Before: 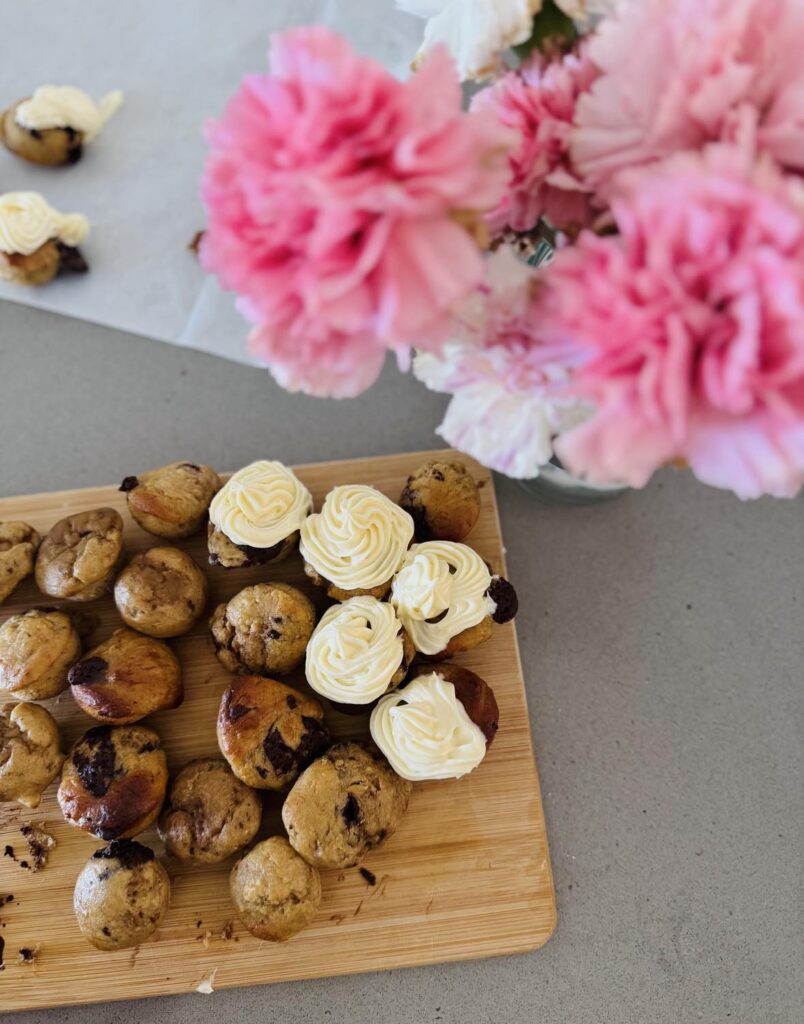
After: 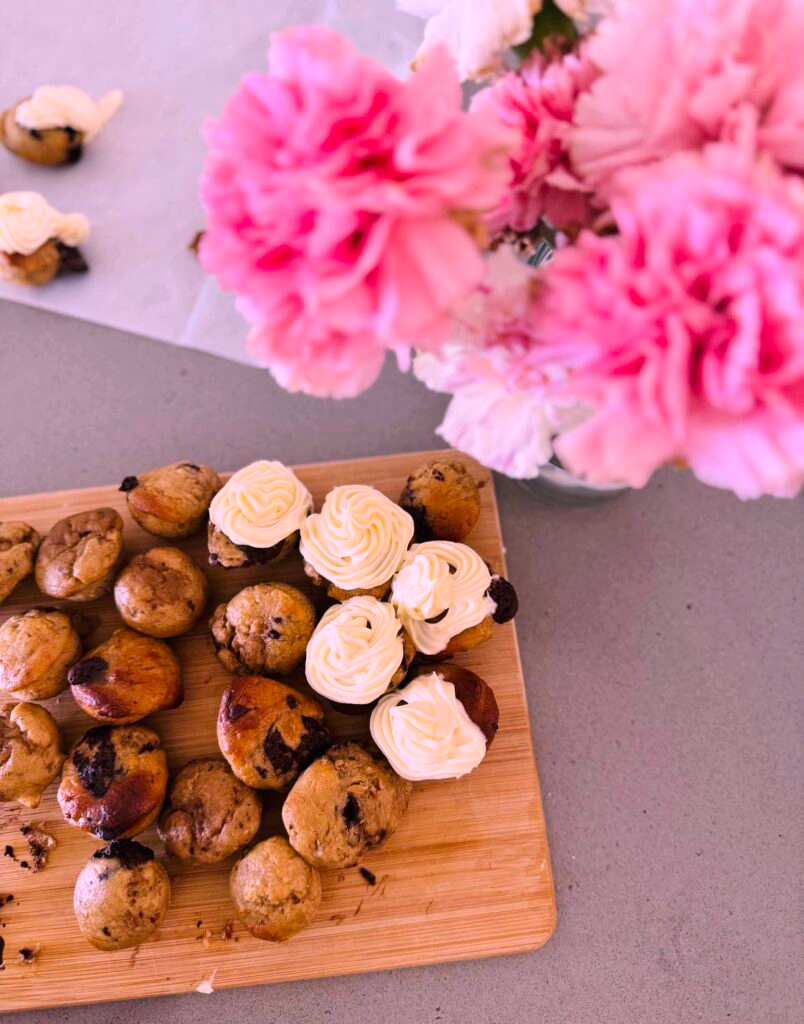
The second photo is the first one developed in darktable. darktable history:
white balance: red 1.188, blue 1.11
